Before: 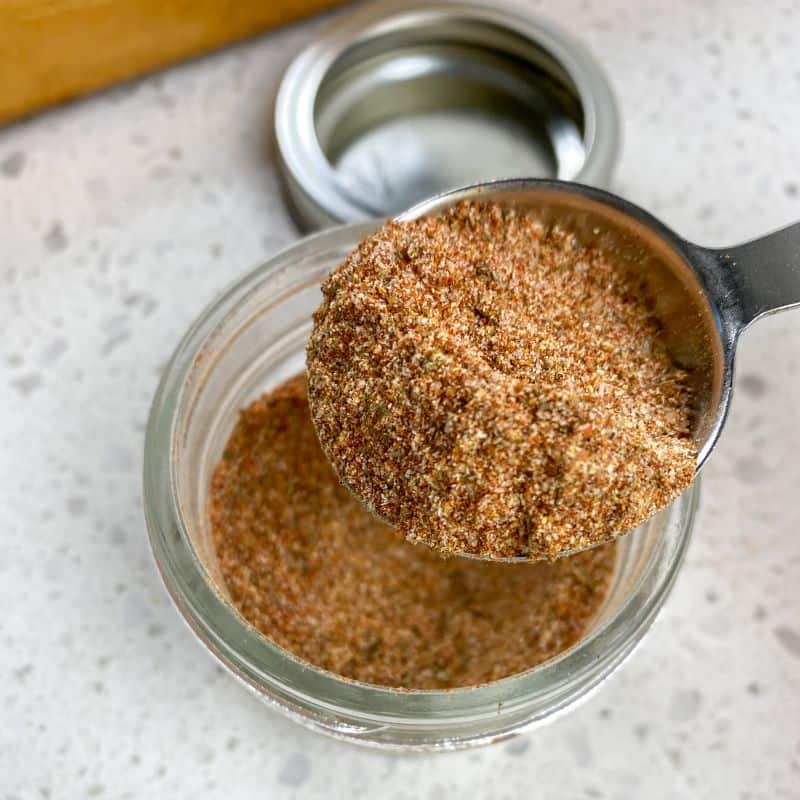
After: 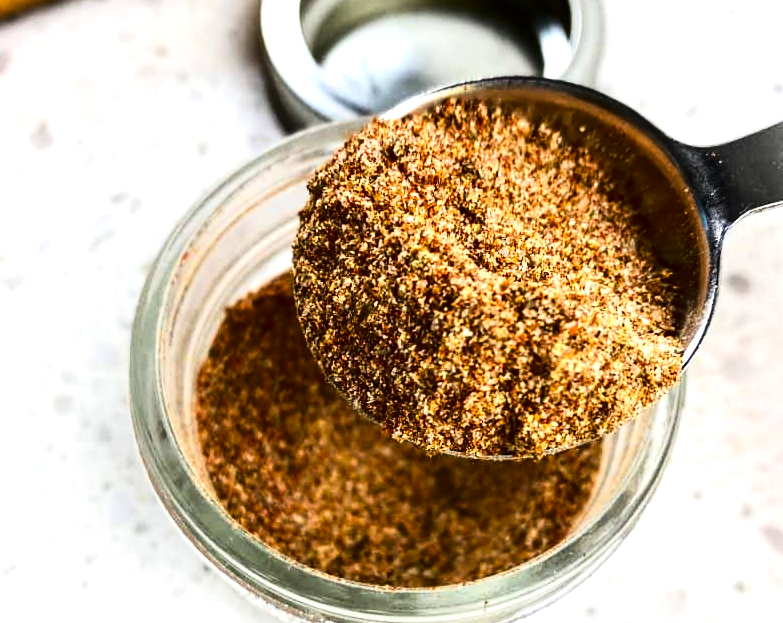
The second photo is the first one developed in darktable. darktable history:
contrast brightness saturation: contrast 0.1, brightness -0.26, saturation 0.14
exposure: black level correction 0, exposure 0.7 EV, compensate exposure bias true, compensate highlight preservation false
tone curve: curves: ch0 [(0, 0) (0.195, 0.109) (0.751, 0.848) (1, 1)], color space Lab, linked channels, preserve colors none
crop and rotate: left 1.814%, top 12.818%, right 0.25%, bottom 9.225%
